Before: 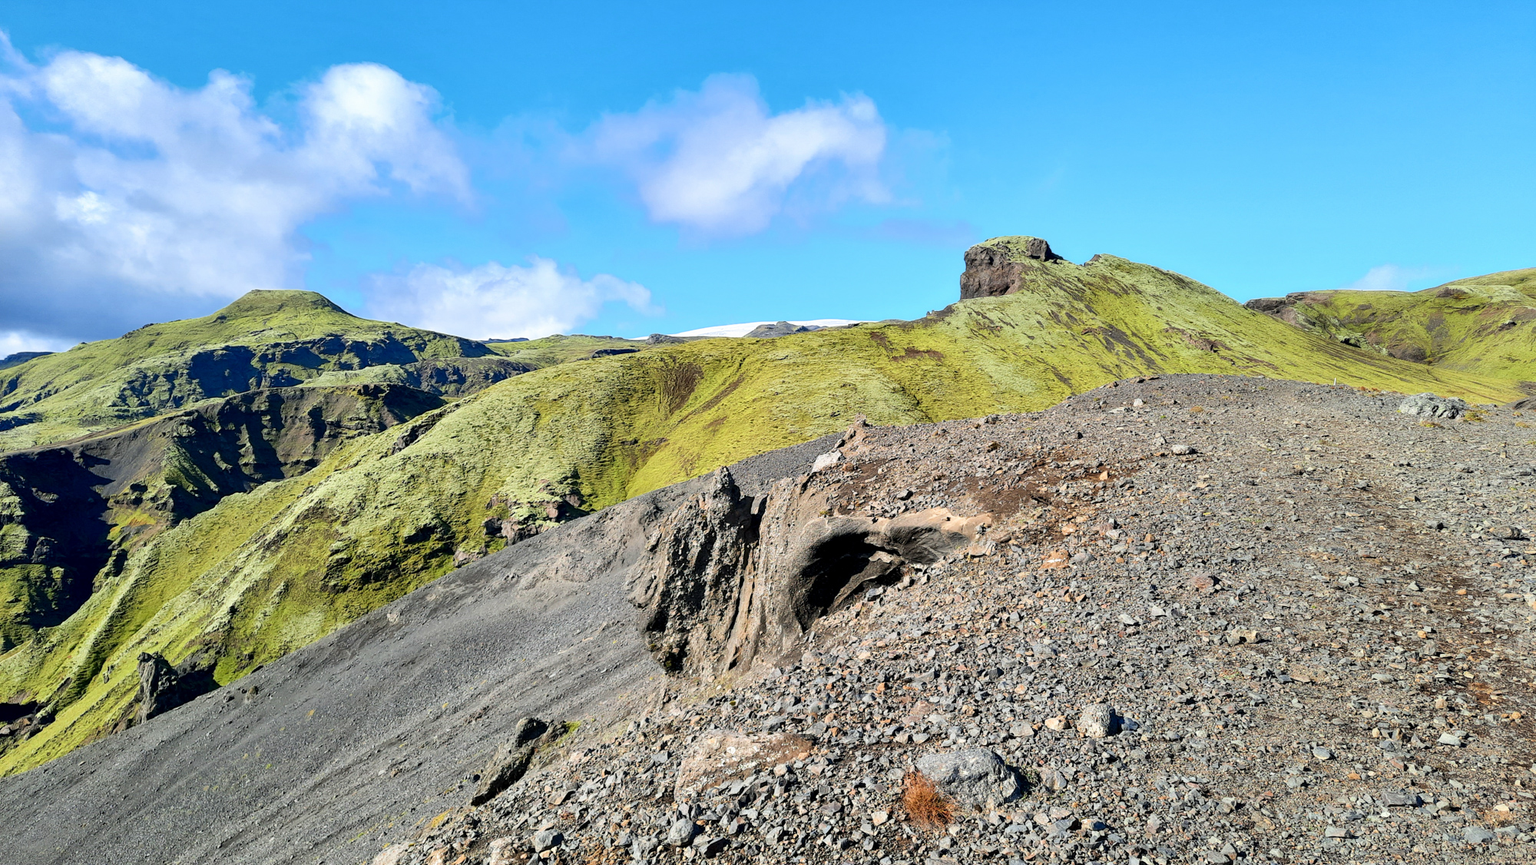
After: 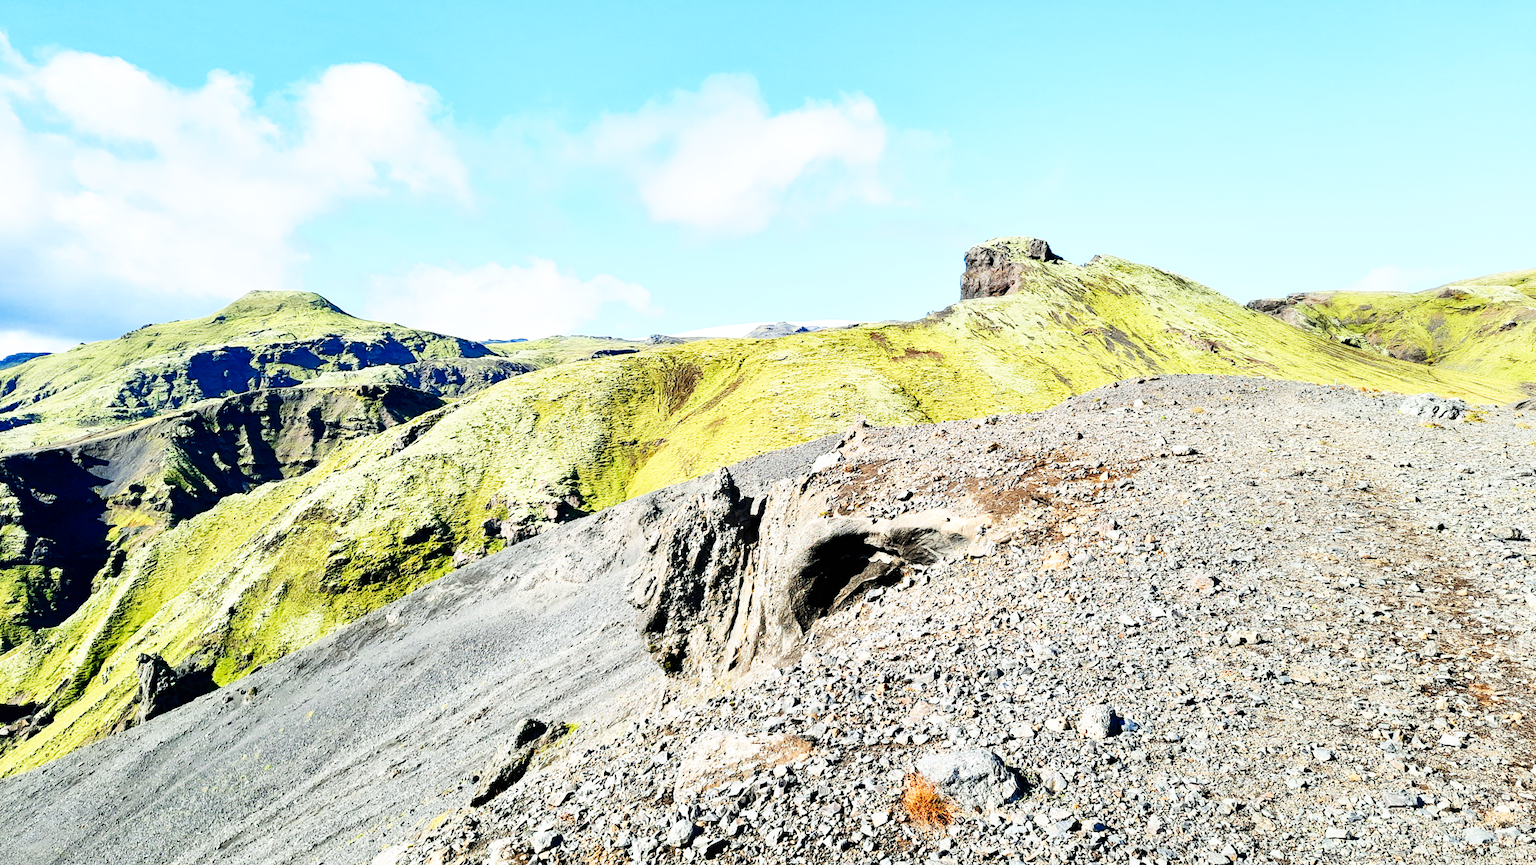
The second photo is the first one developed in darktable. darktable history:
base curve: curves: ch0 [(0, 0) (0.007, 0.004) (0.027, 0.03) (0.046, 0.07) (0.207, 0.54) (0.442, 0.872) (0.673, 0.972) (1, 1)], preserve colors none
white balance: red 0.978, blue 0.999
crop and rotate: left 0.126%
